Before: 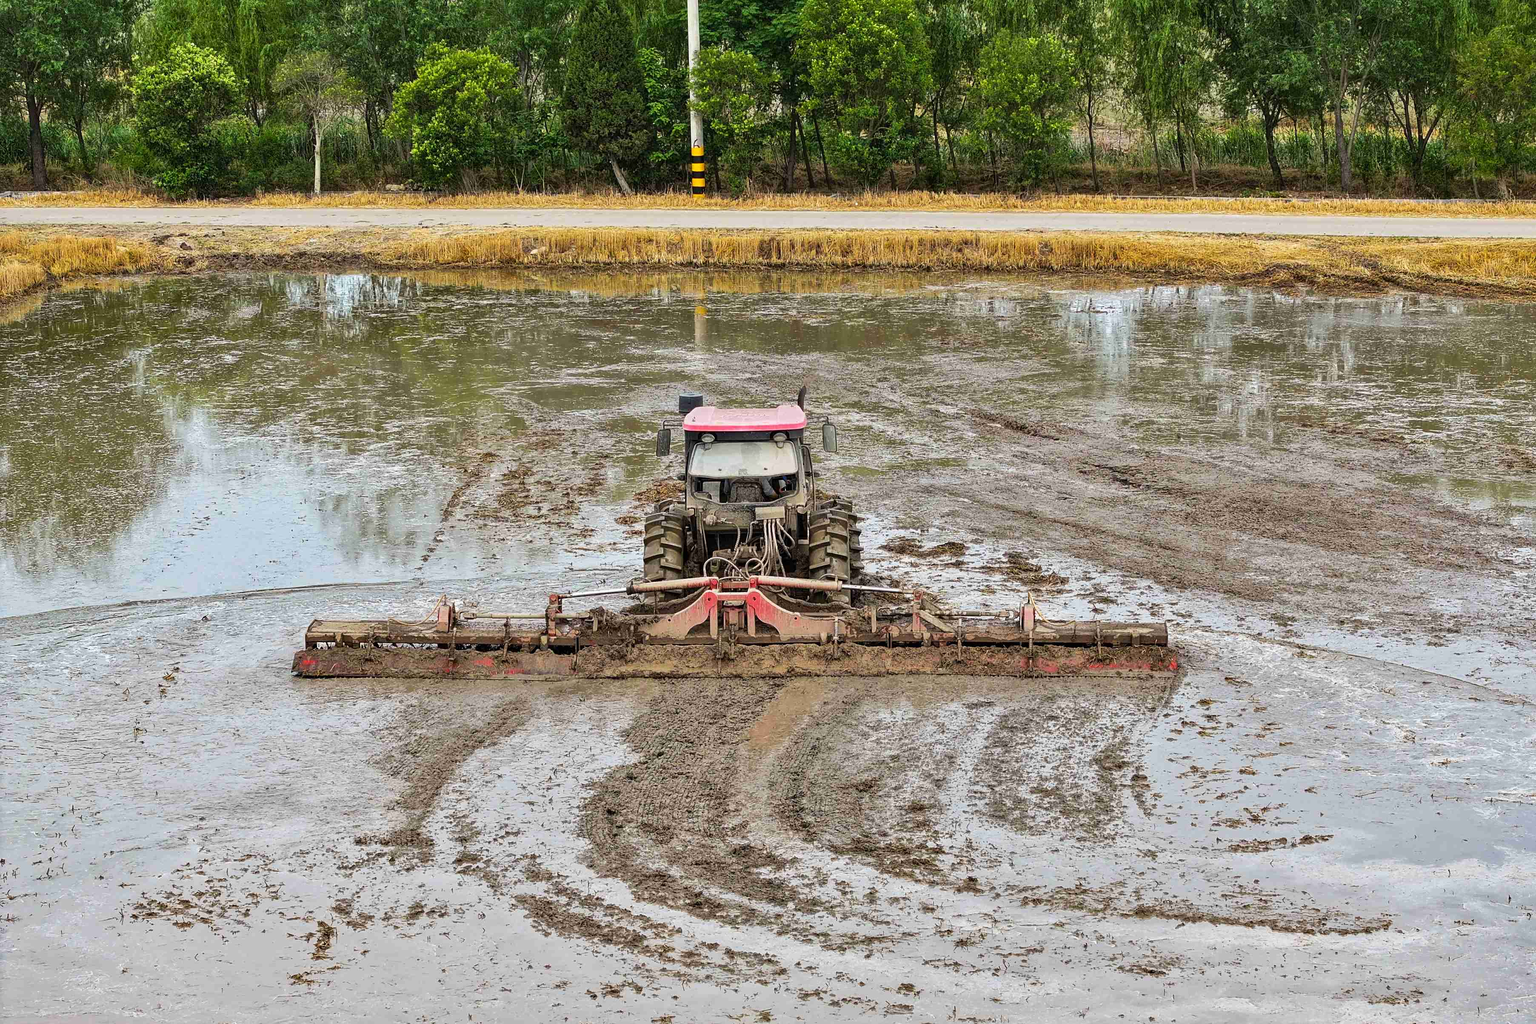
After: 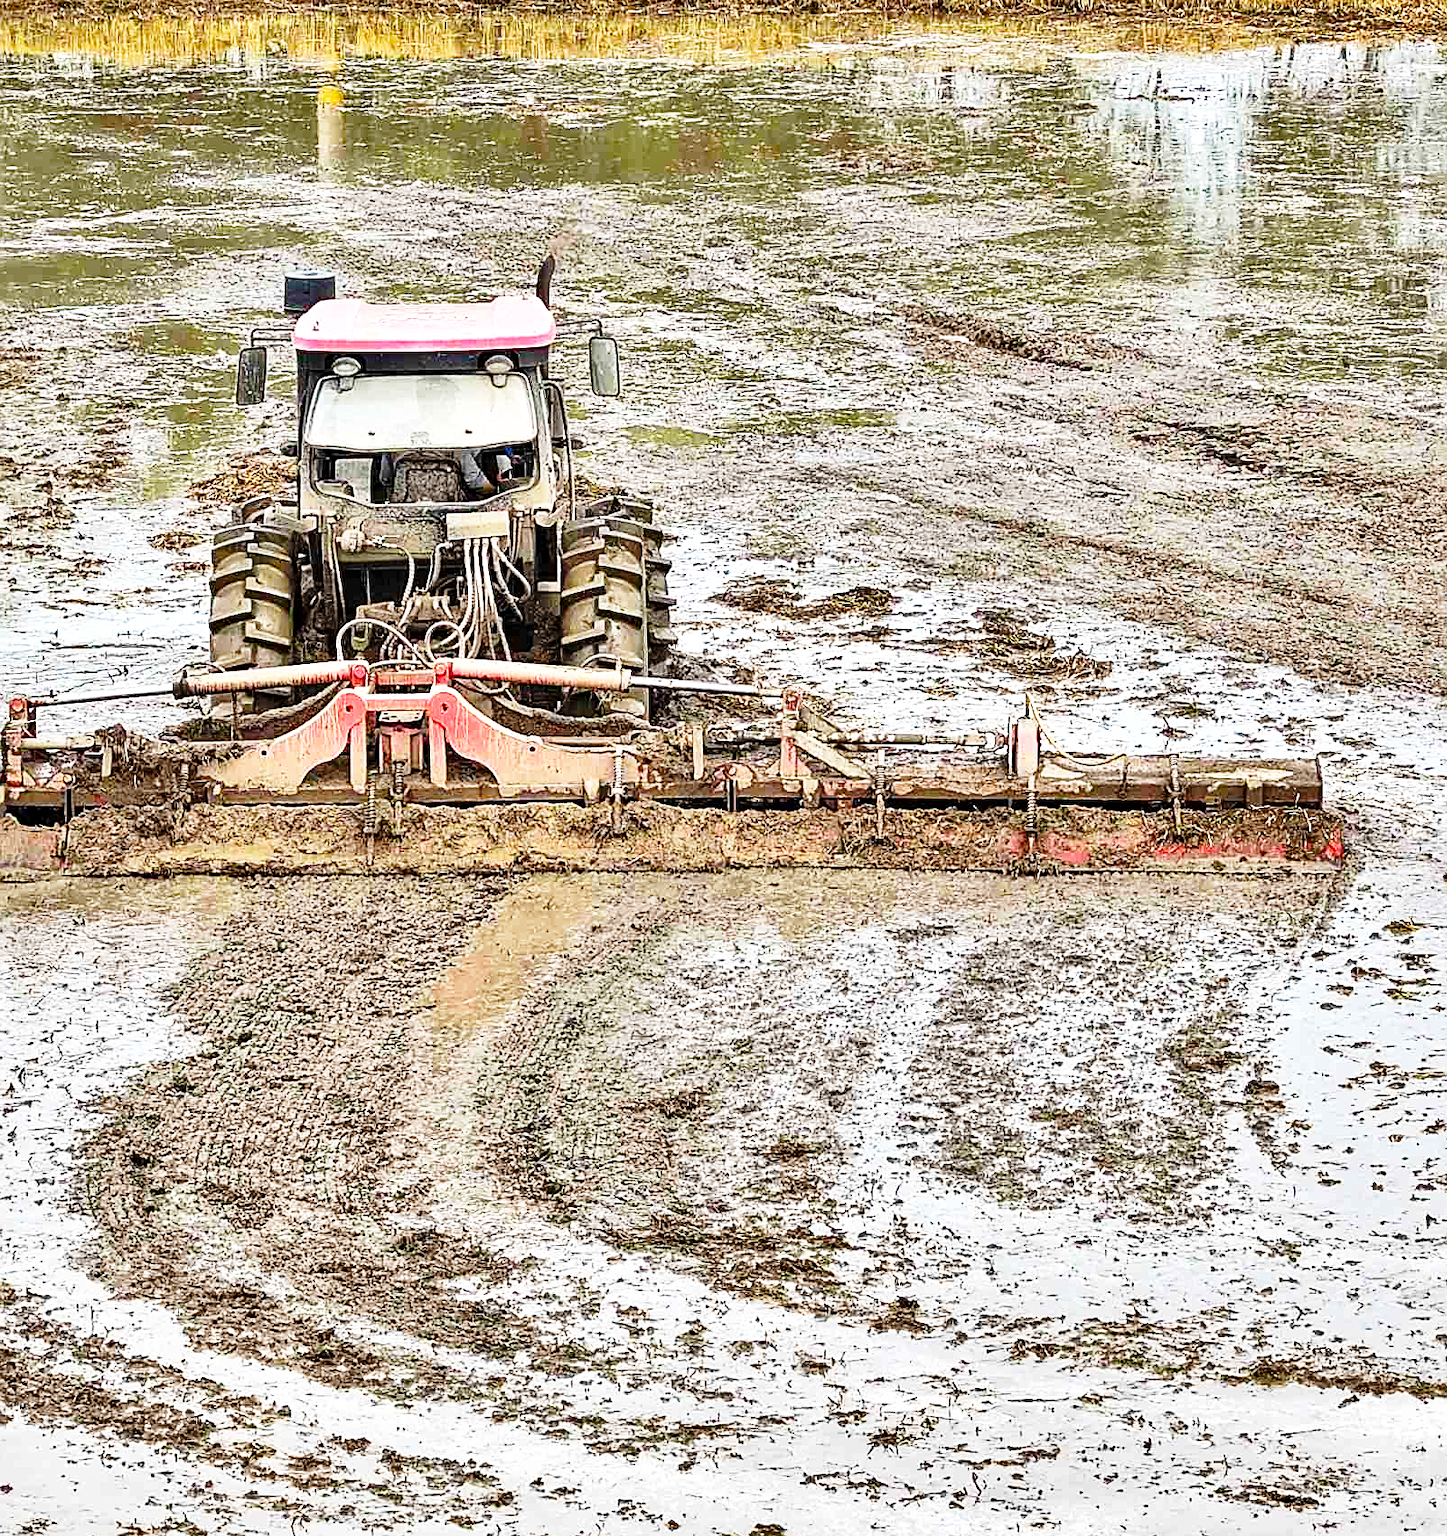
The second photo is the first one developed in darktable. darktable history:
crop: left 35.485%, top 25.939%, right 20.134%, bottom 3.396%
base curve: curves: ch0 [(0, 0) (0.028, 0.03) (0.121, 0.232) (0.46, 0.748) (0.859, 0.968) (1, 1)], preserve colors none
exposure: exposure 0.524 EV, compensate exposure bias true, compensate highlight preservation false
shadows and highlights: soften with gaussian
sharpen: on, module defaults
haze removal: compatibility mode true
